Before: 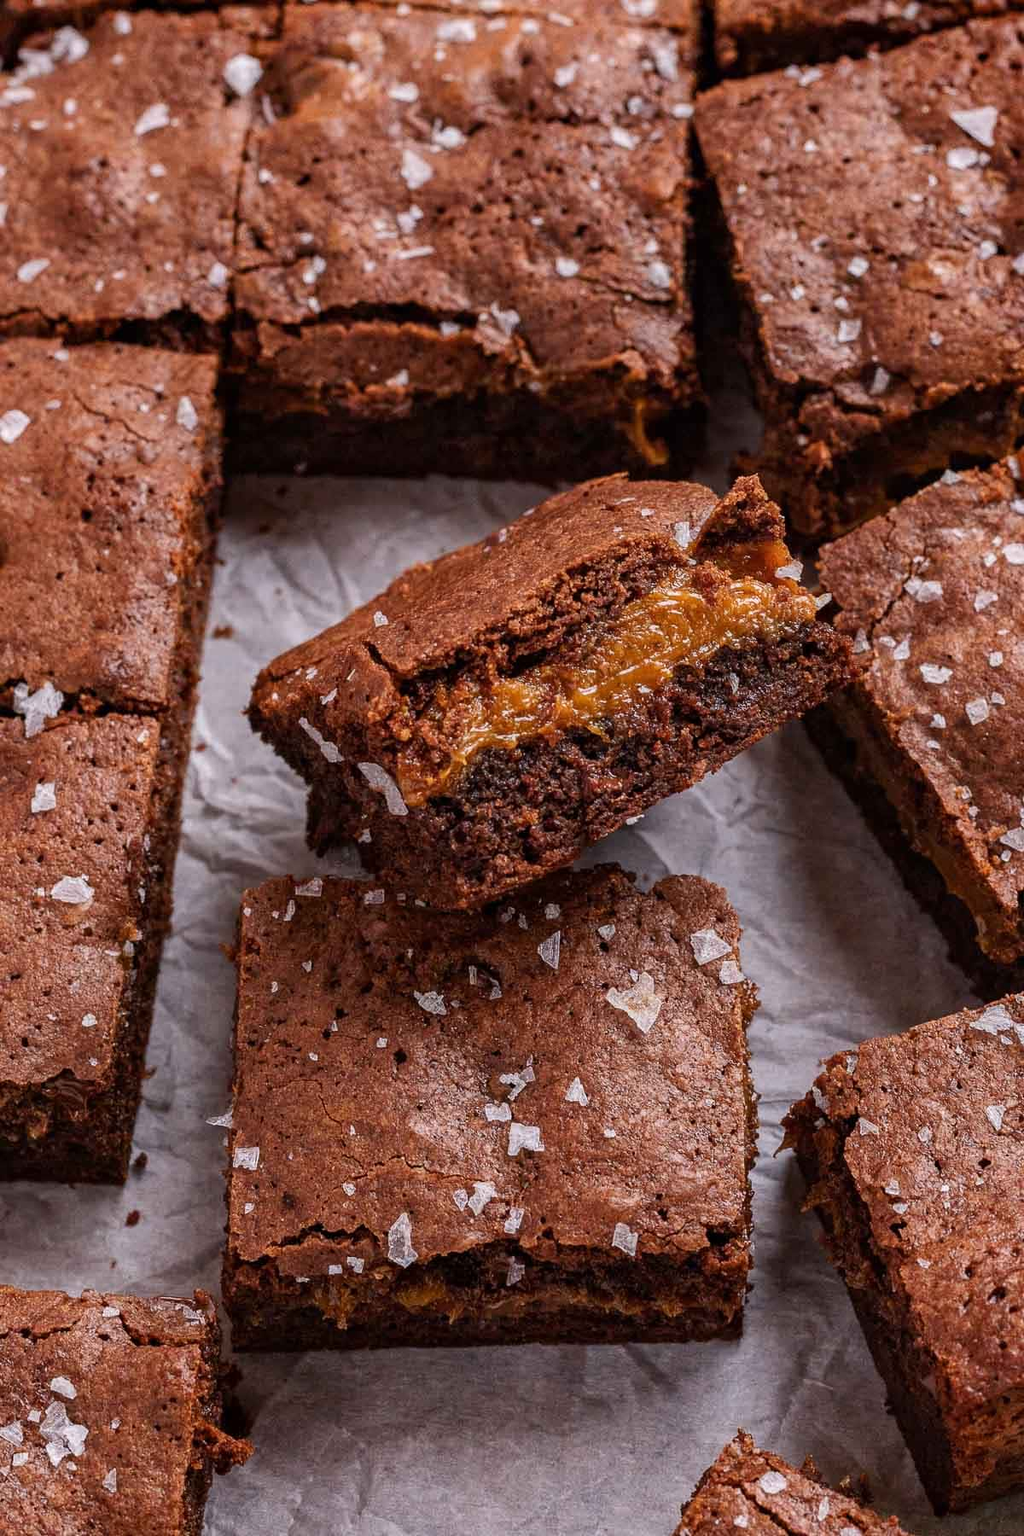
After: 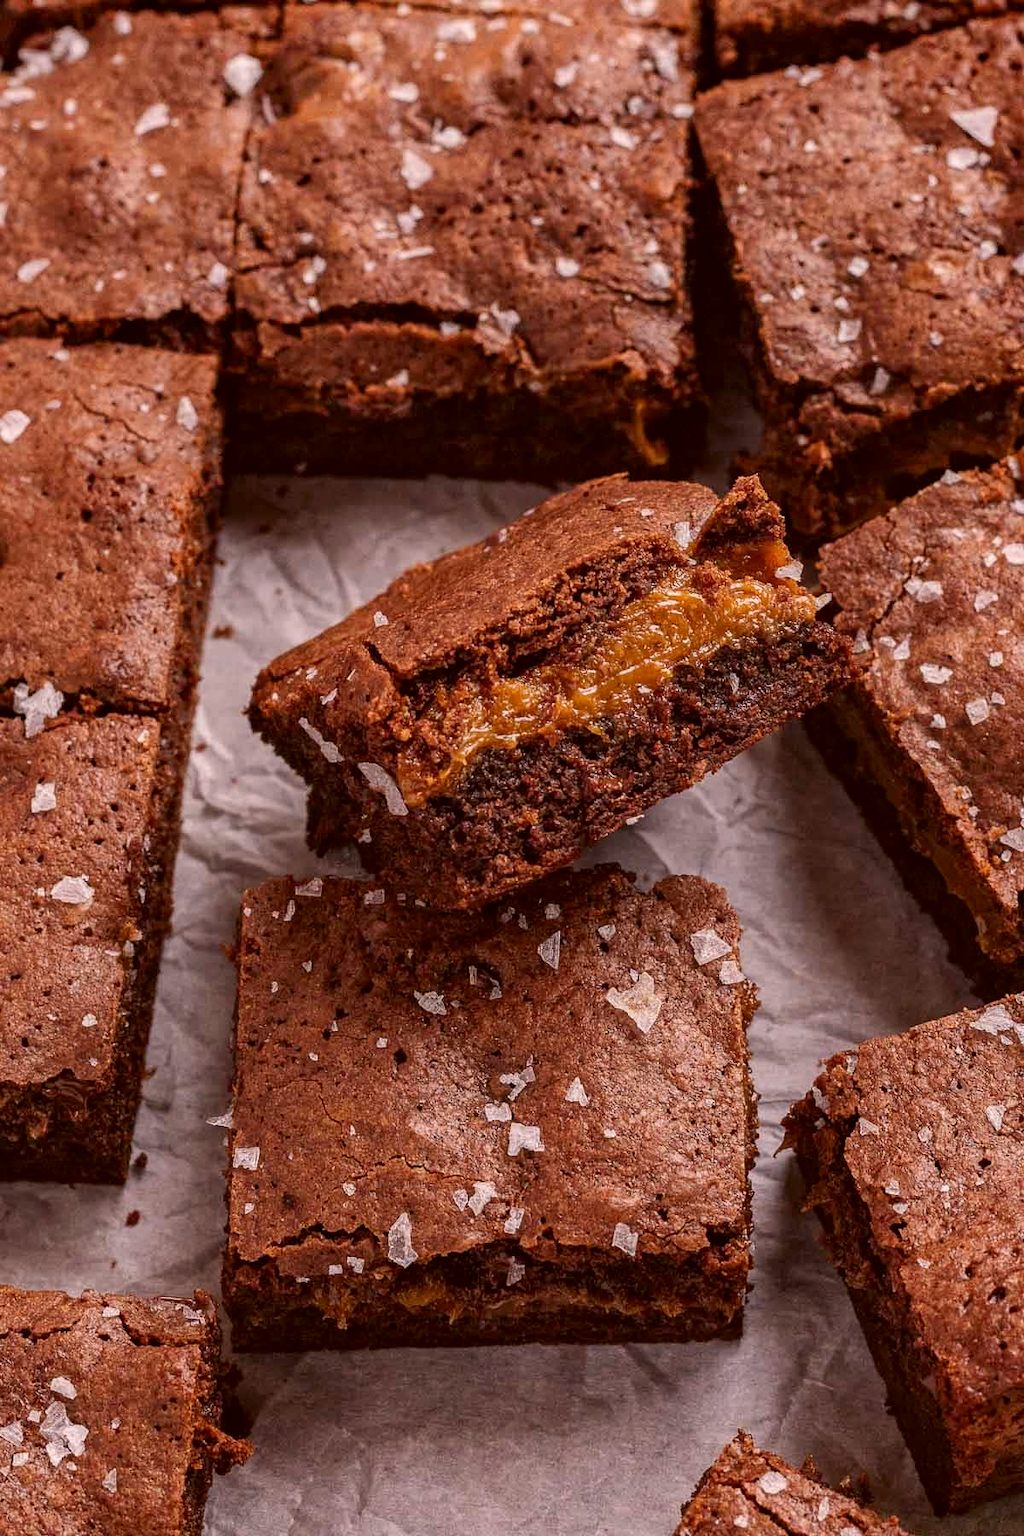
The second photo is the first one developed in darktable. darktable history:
color correction: highlights a* 6.28, highlights b* 7.88, shadows a* 6.58, shadows b* 7.12, saturation 0.934
